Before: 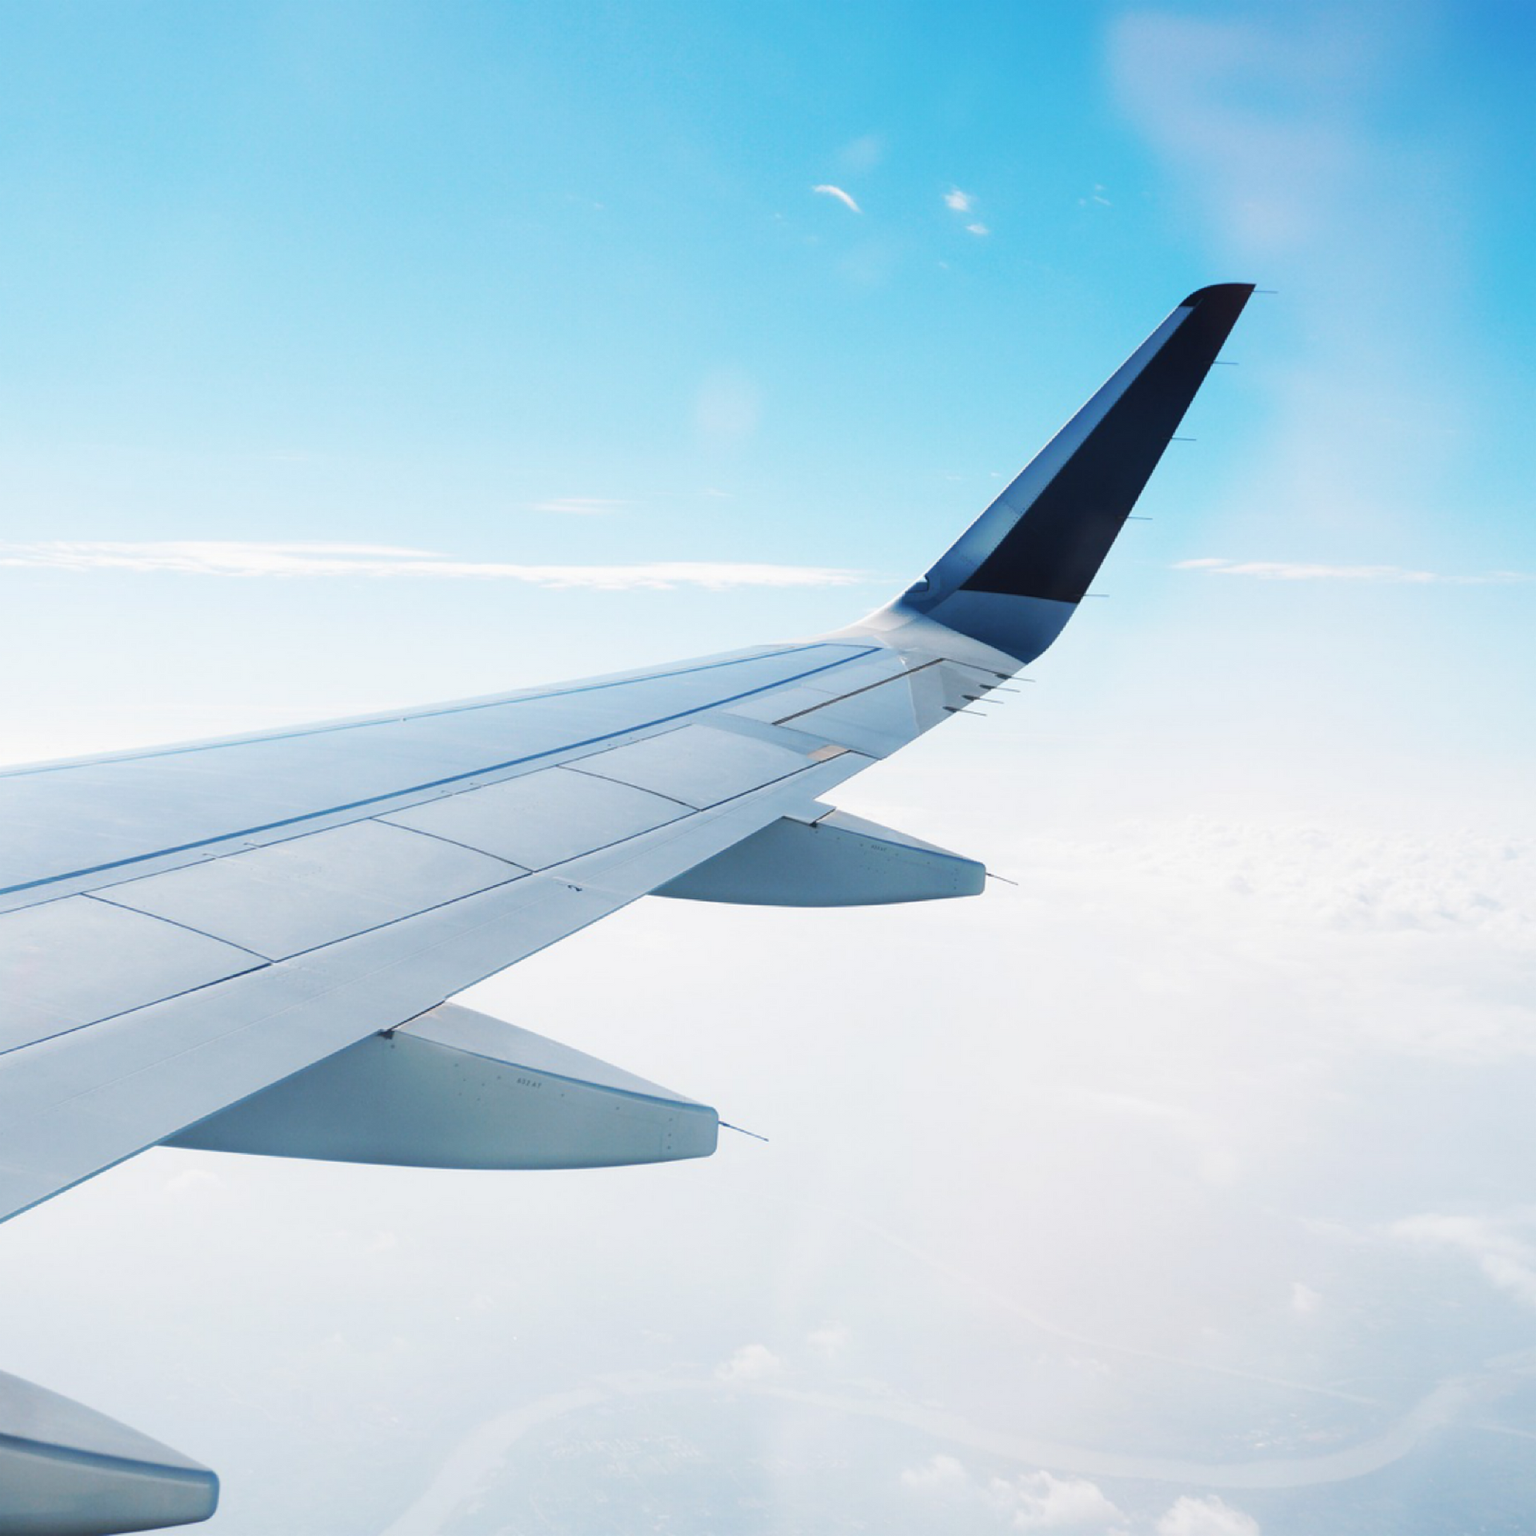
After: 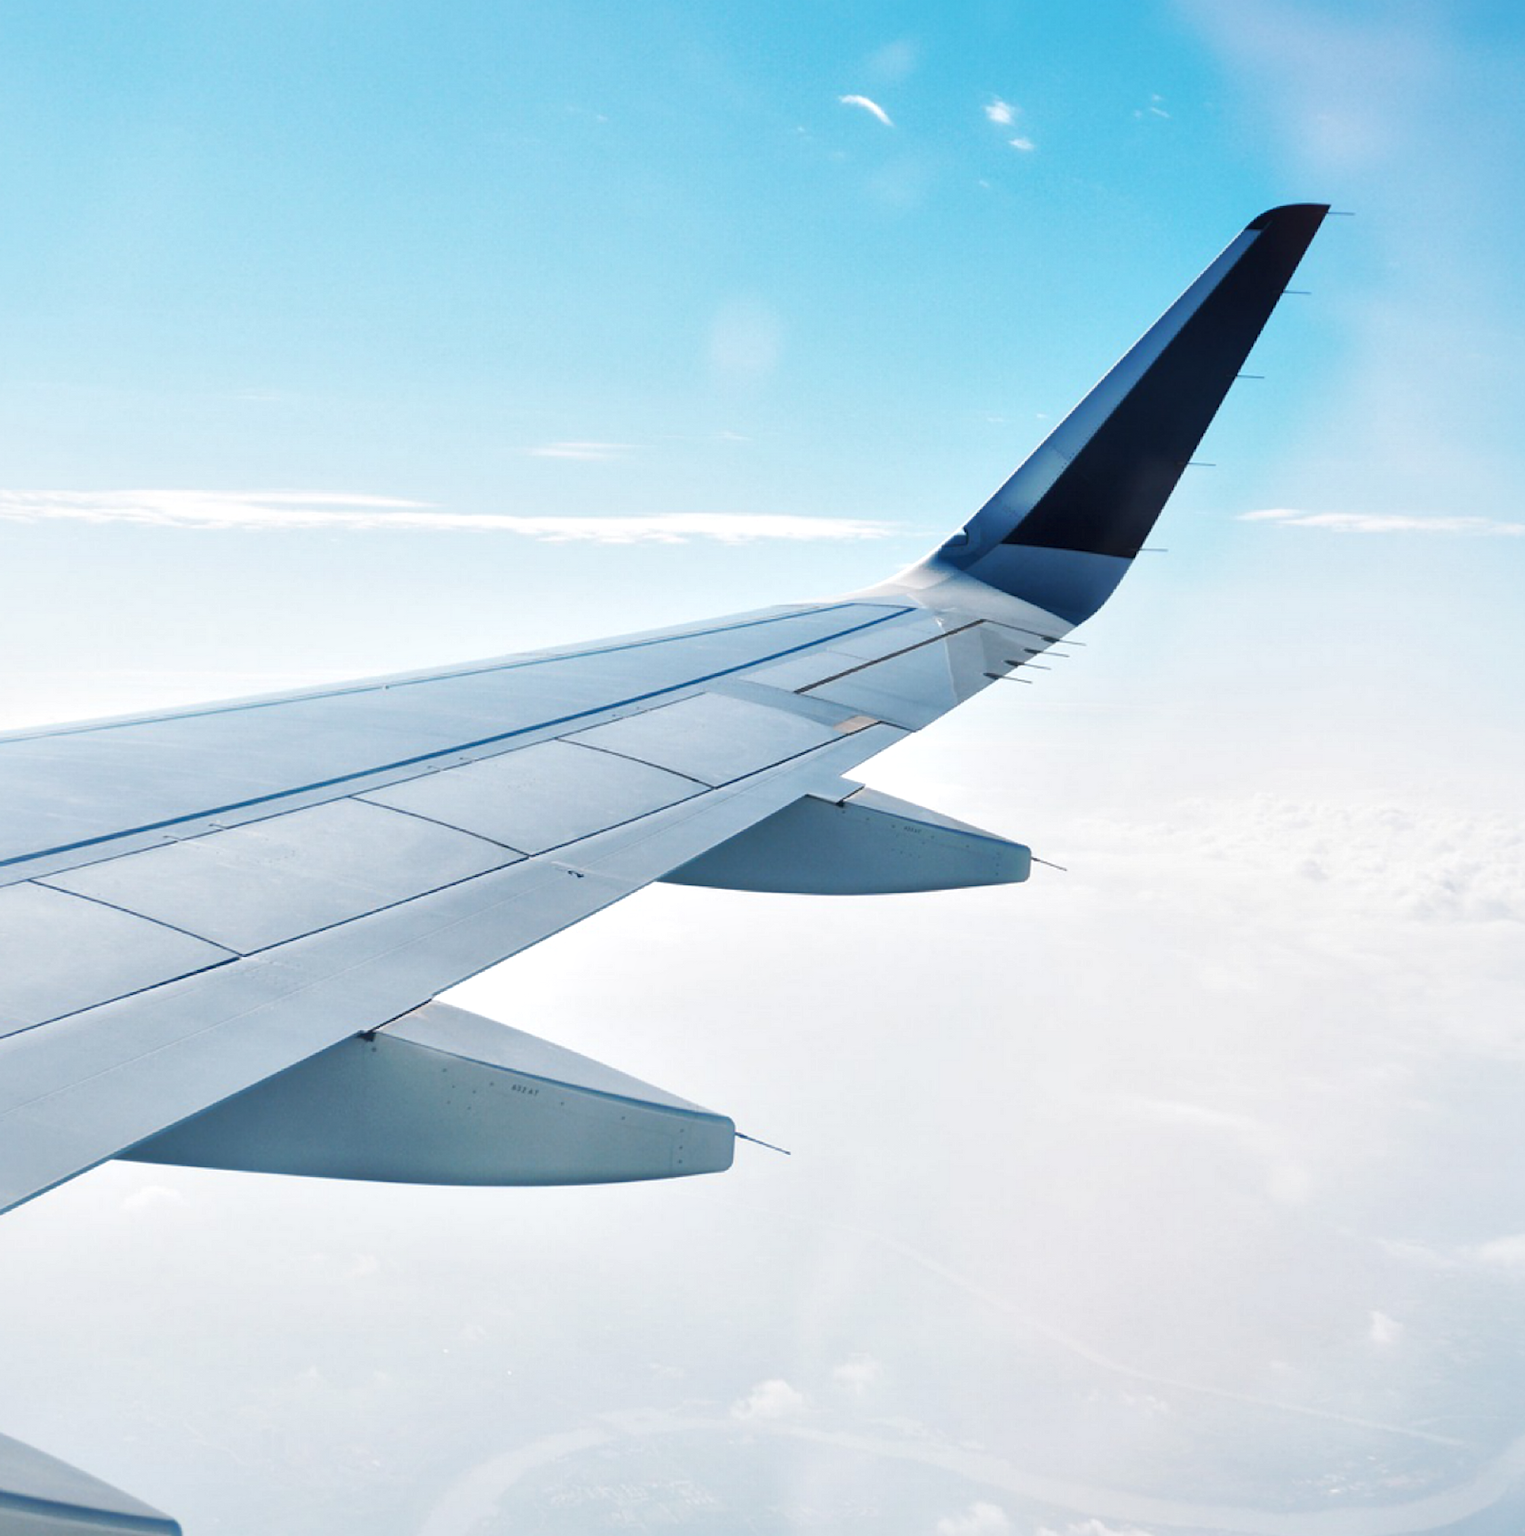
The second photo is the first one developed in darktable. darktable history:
crop: left 3.612%, top 6.483%, right 6.744%, bottom 3.215%
local contrast: mode bilateral grid, contrast 25, coarseness 60, detail 151%, midtone range 0.2
